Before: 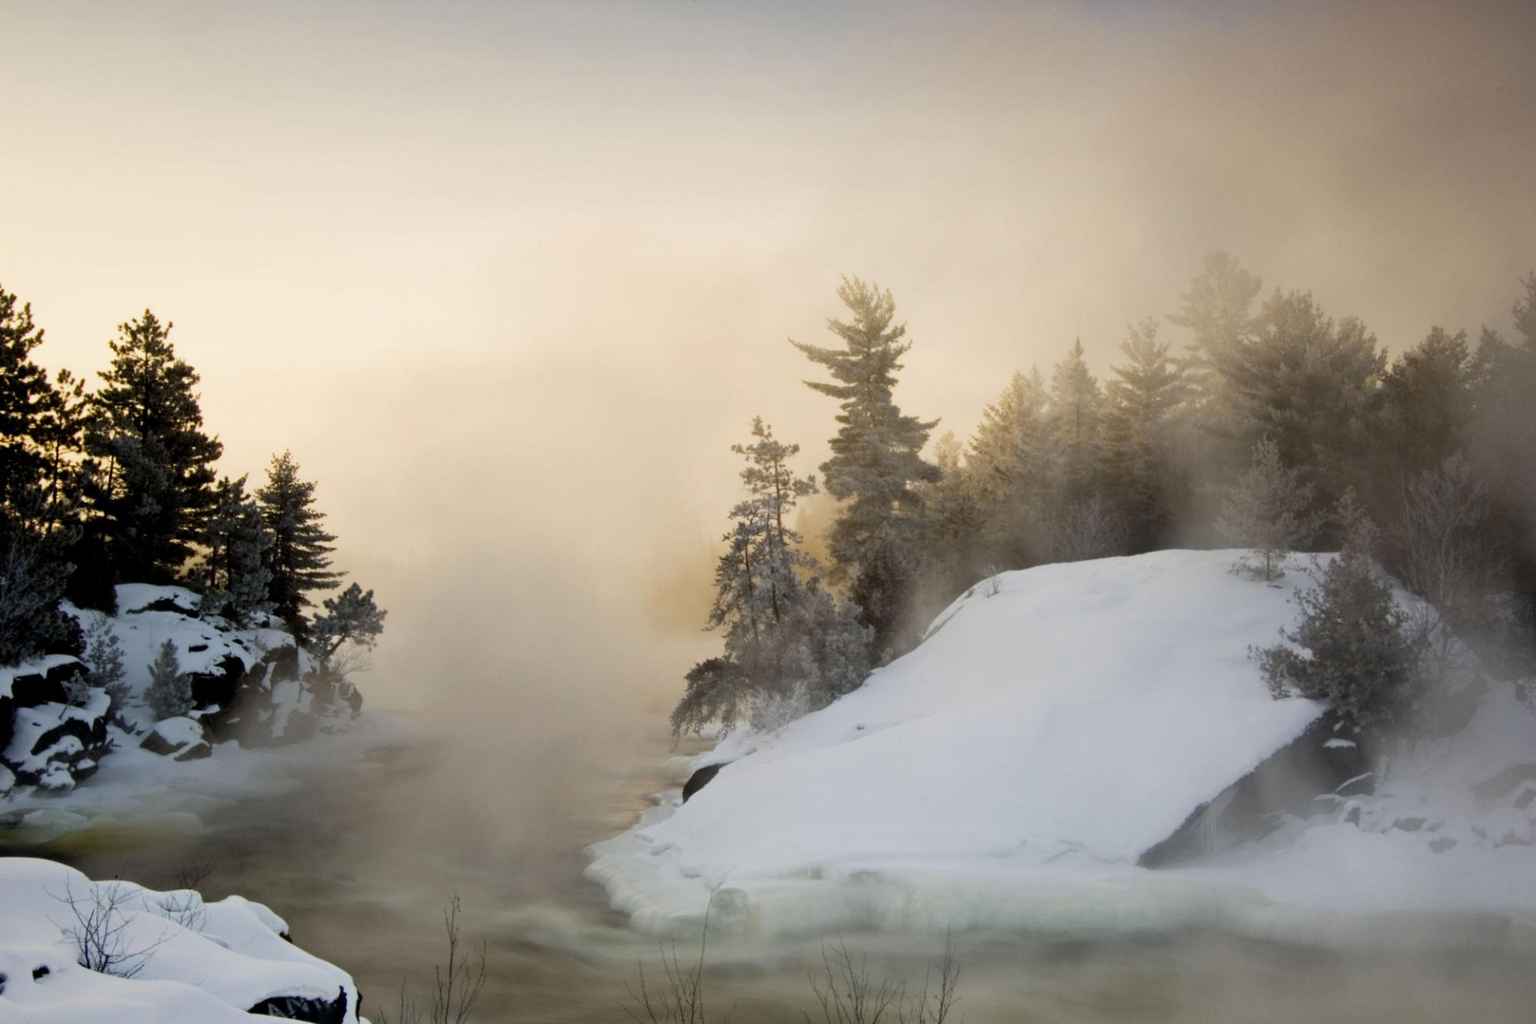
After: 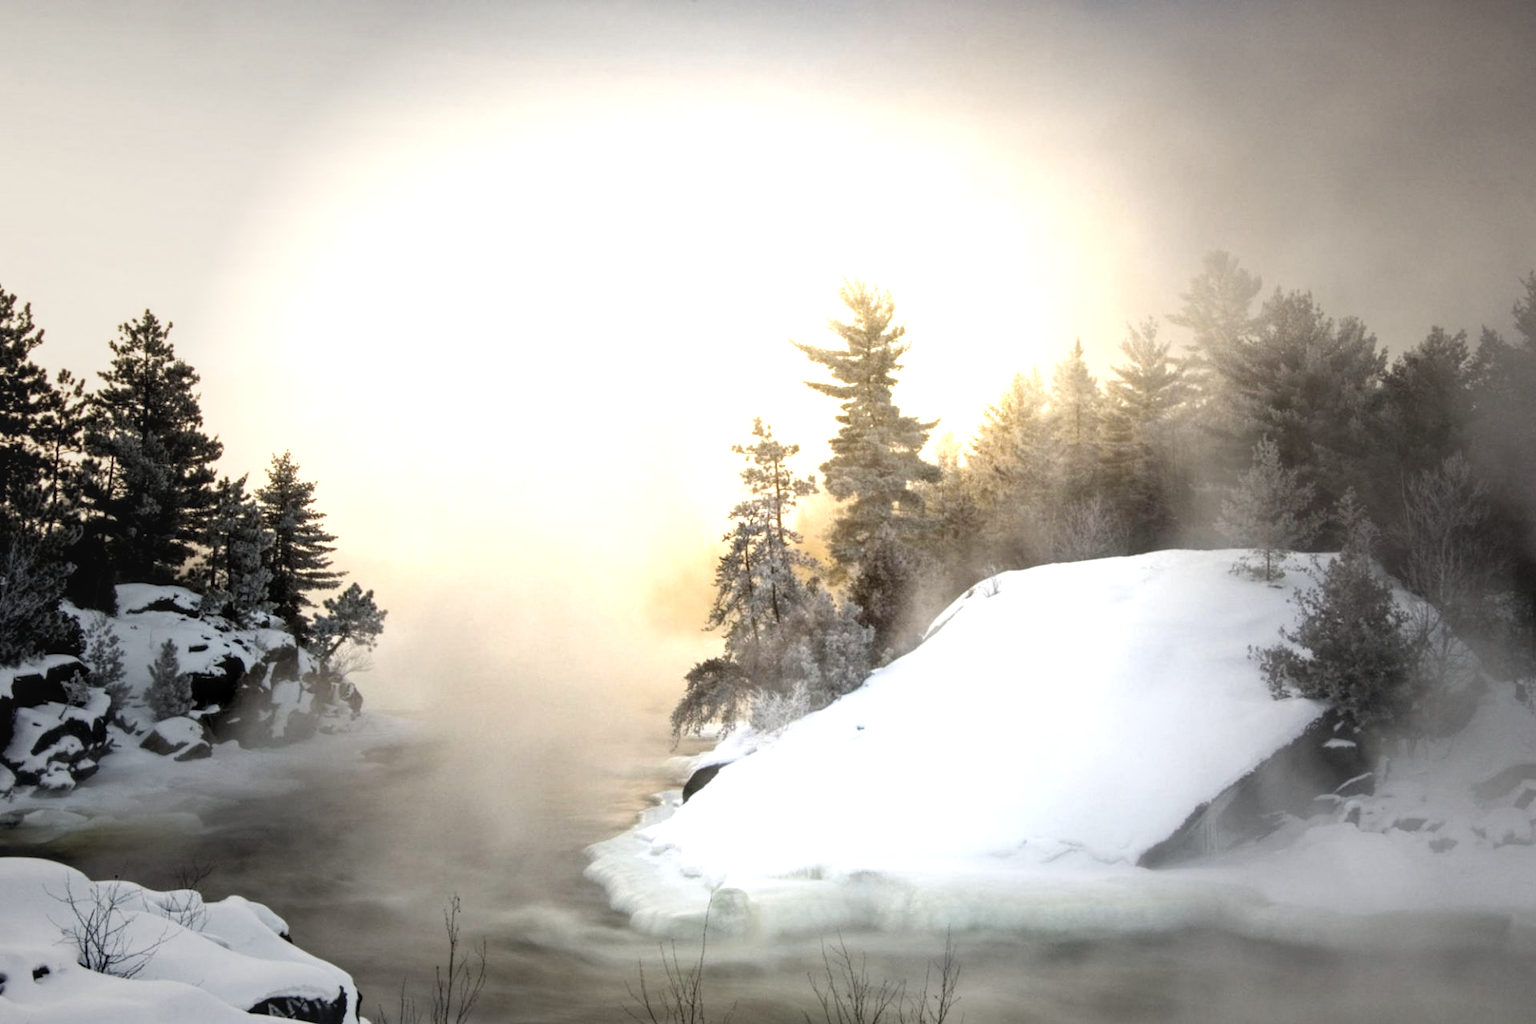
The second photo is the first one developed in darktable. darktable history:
local contrast: detail 130%
vignetting: fall-off start 40%, fall-off radius 40%
exposure: black level correction 0, exposure 1.1 EV, compensate exposure bias true, compensate highlight preservation false
